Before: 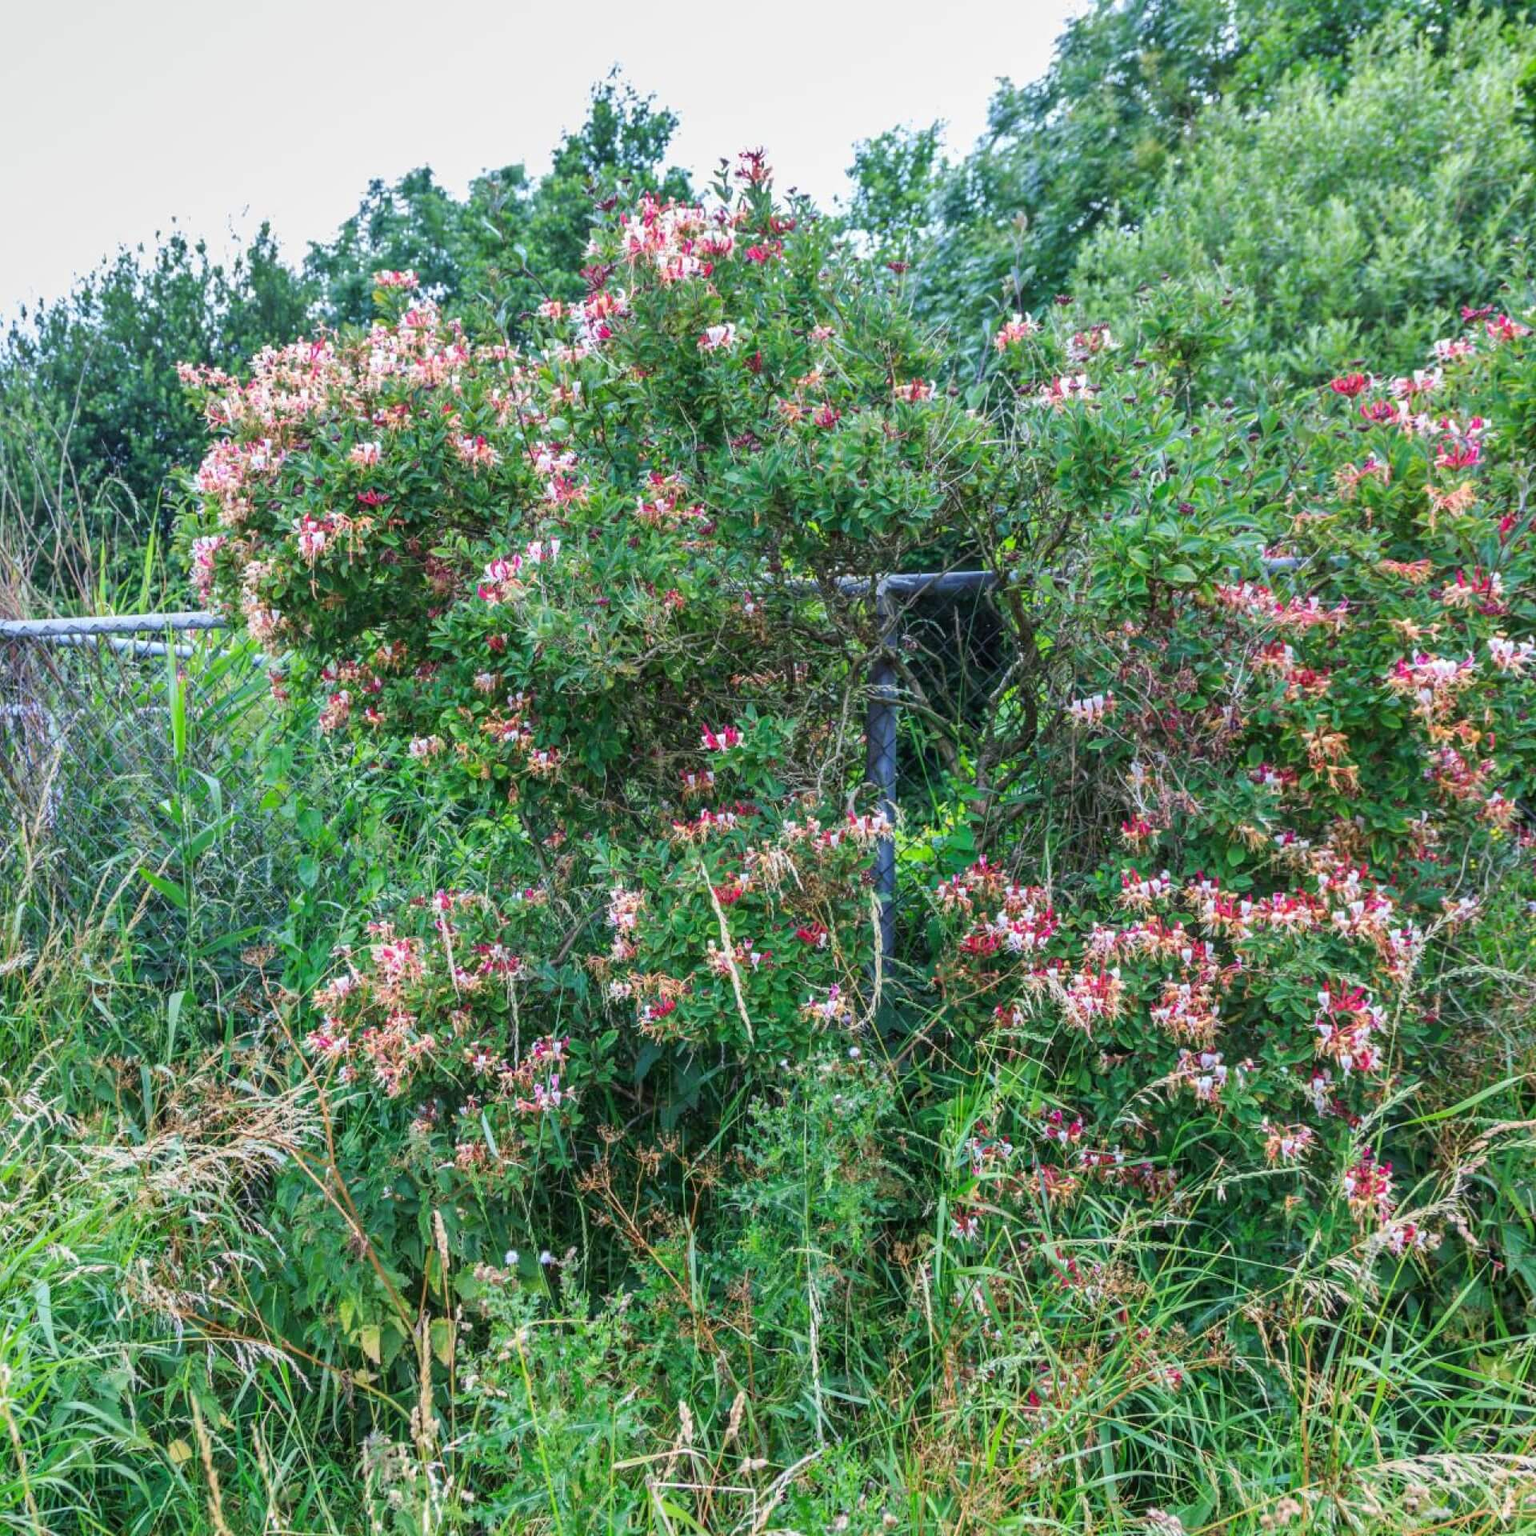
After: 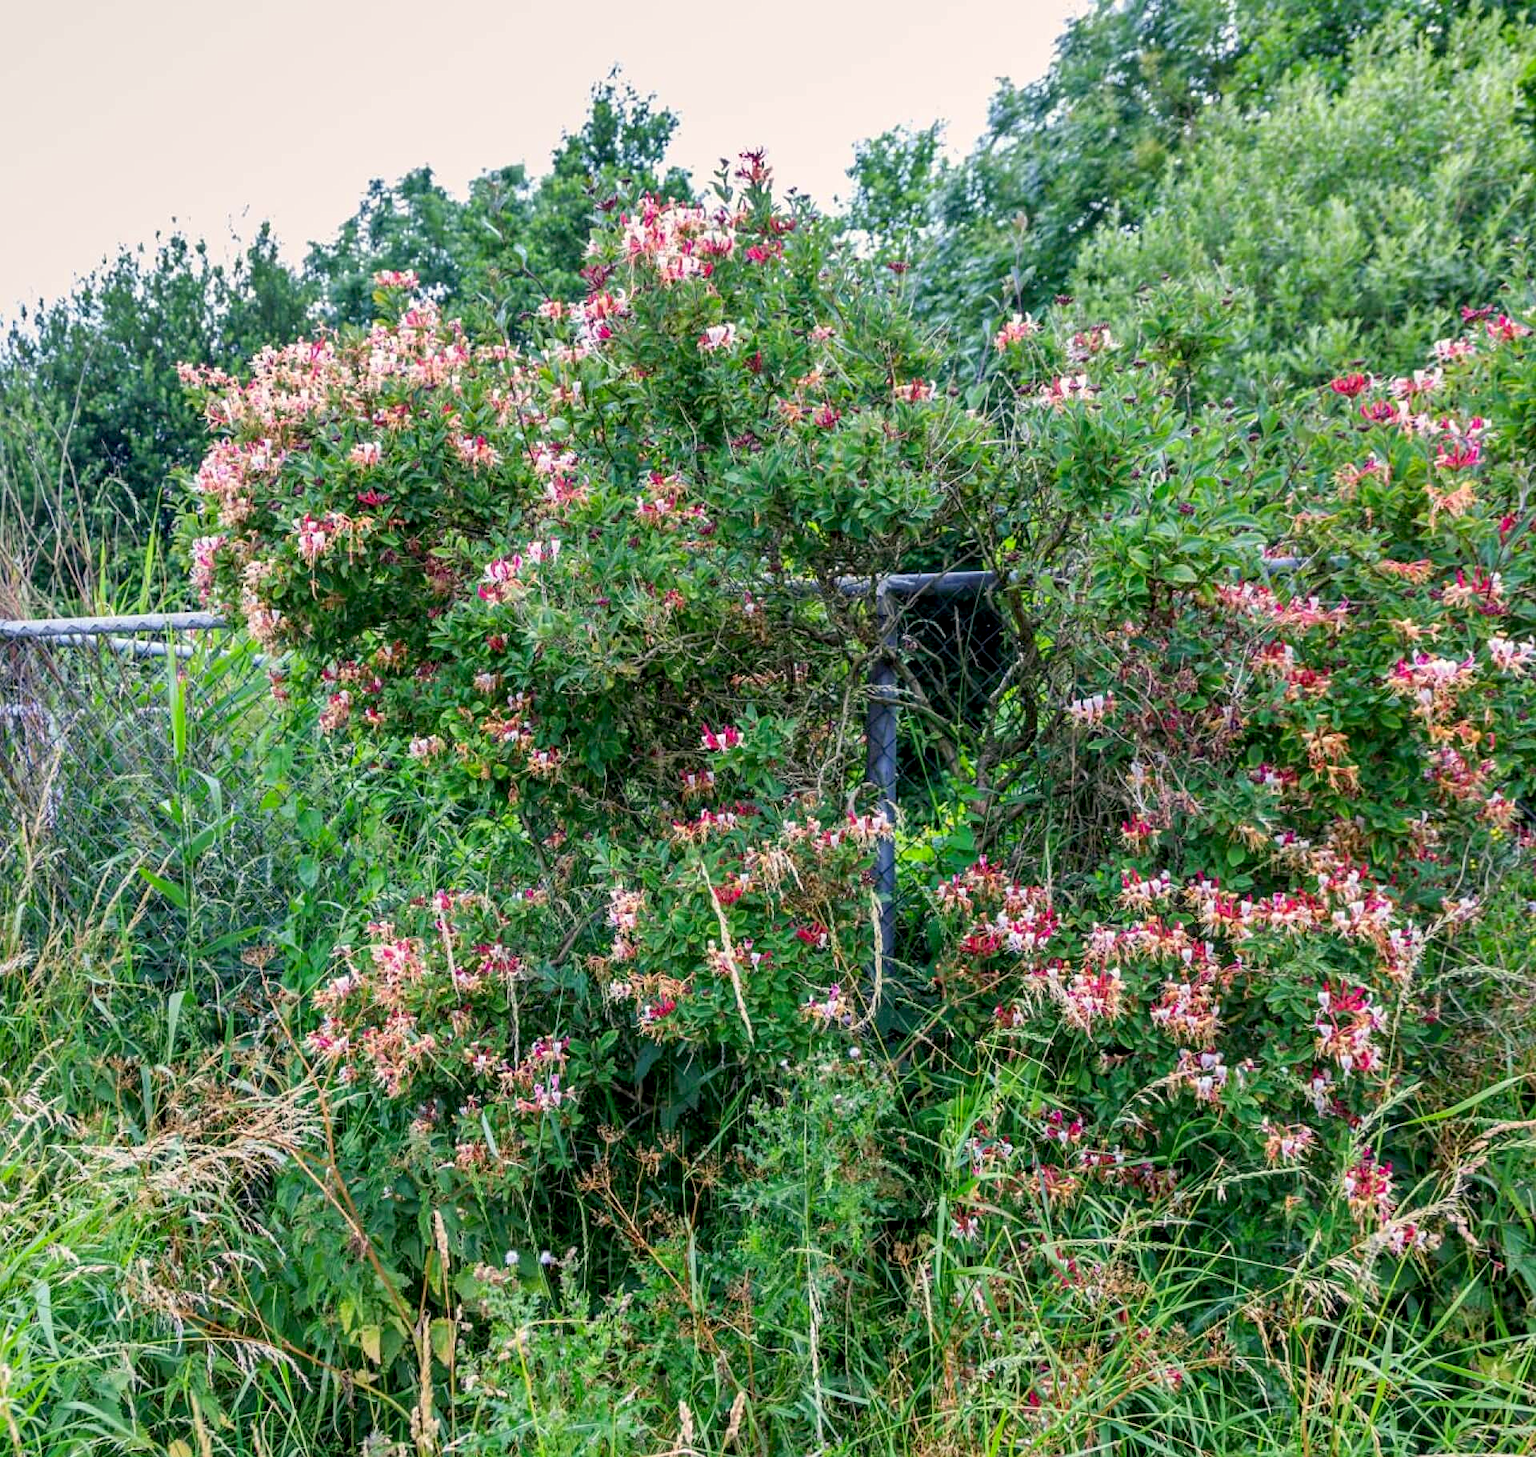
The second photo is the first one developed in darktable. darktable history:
crop and rotate: top 0.011%, bottom 5.07%
exposure: black level correction 0.011, compensate highlight preservation false
color correction: highlights a* 3.55, highlights b* 5.1
sharpen: amount 0.216
